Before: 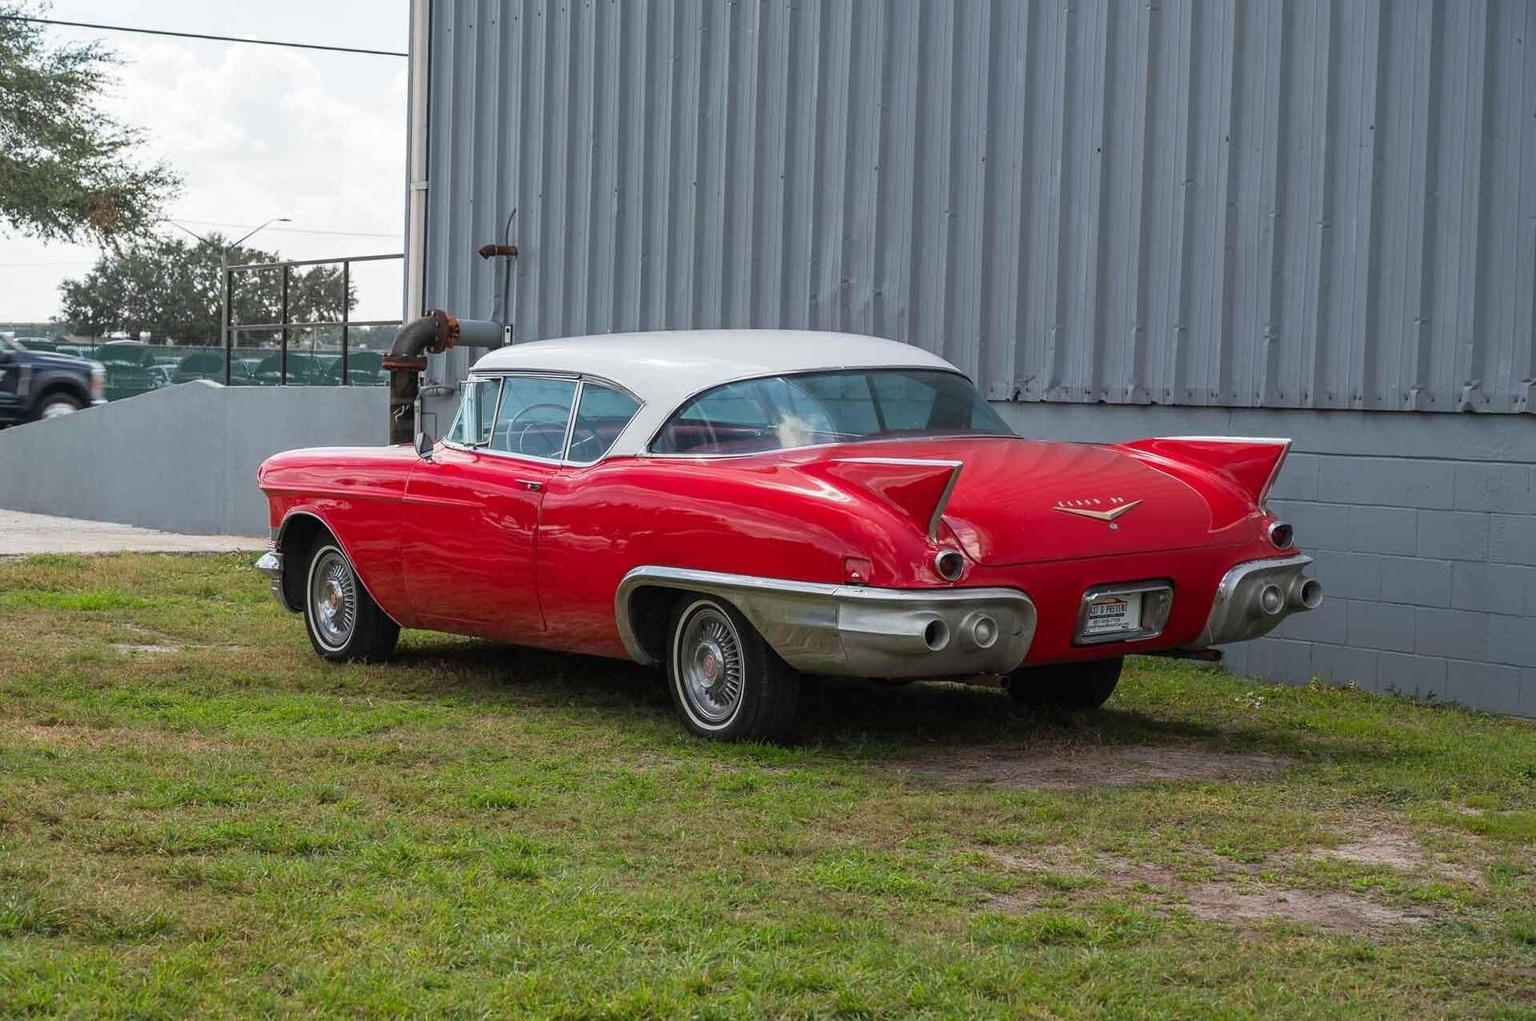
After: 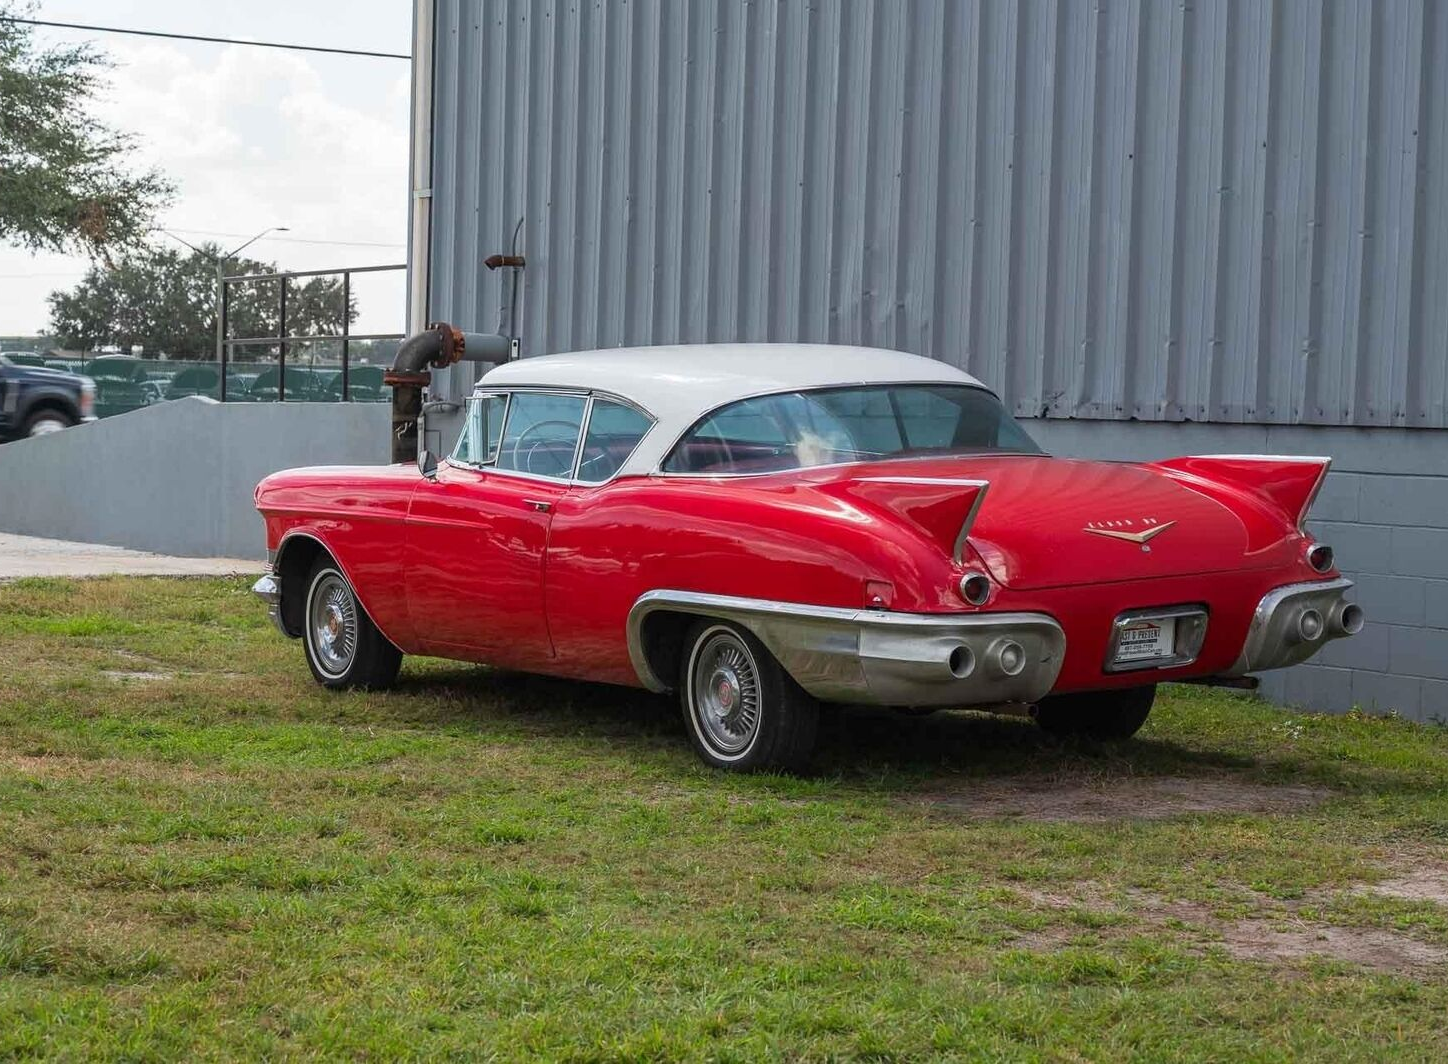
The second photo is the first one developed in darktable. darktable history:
crop and rotate: left 0.983%, right 8.479%
